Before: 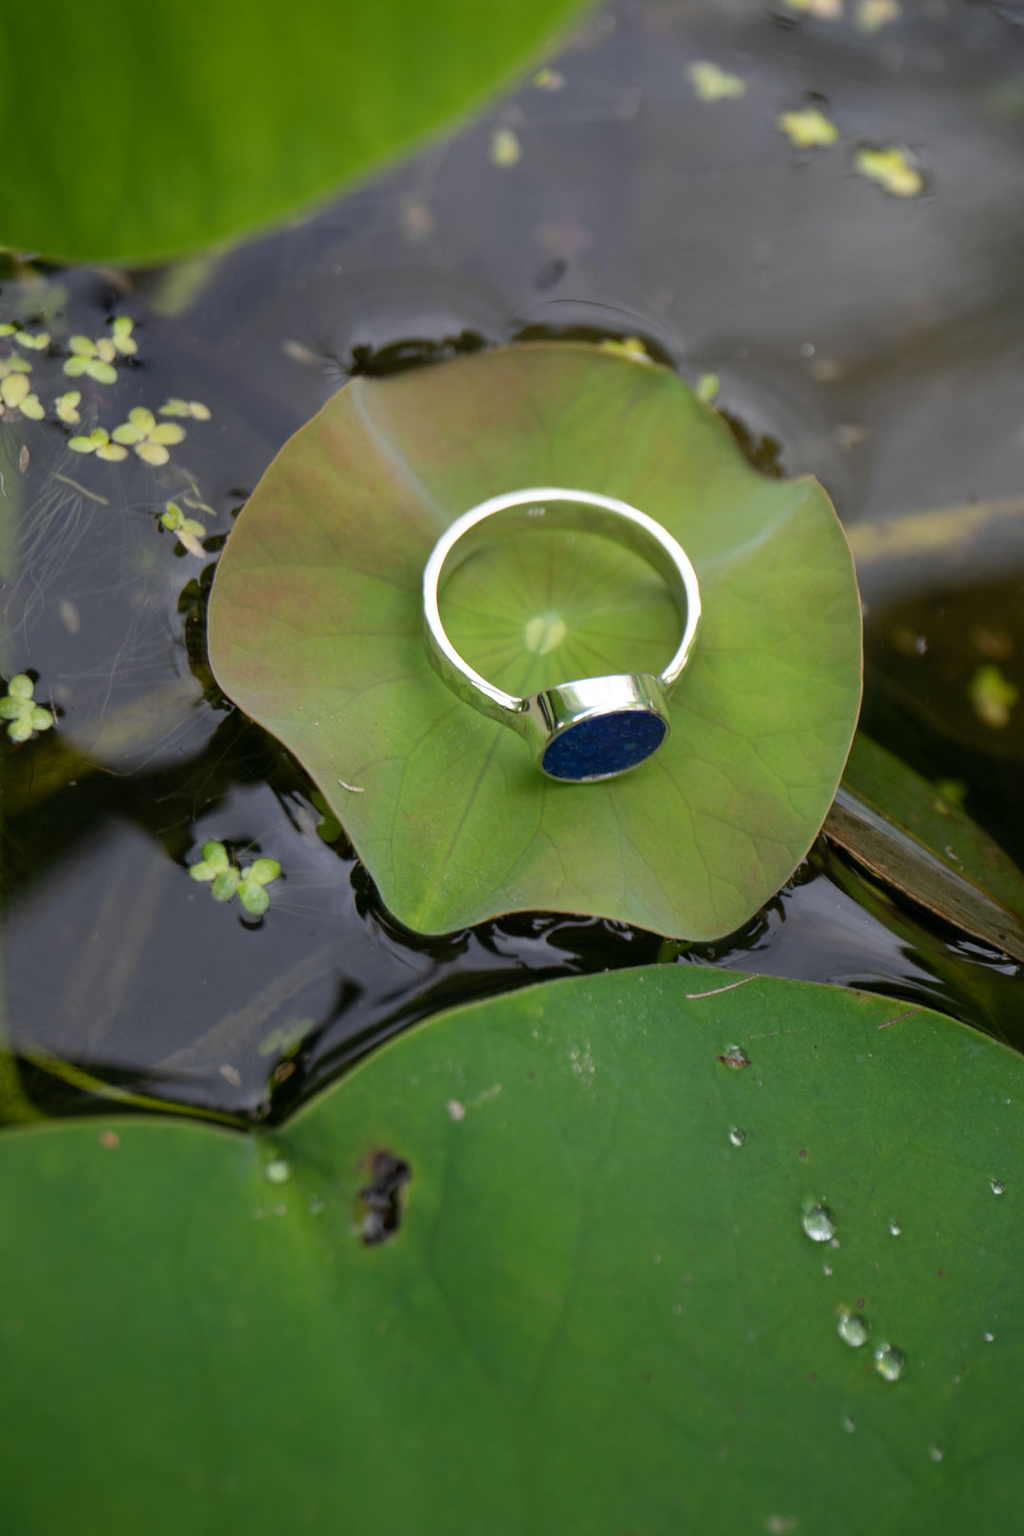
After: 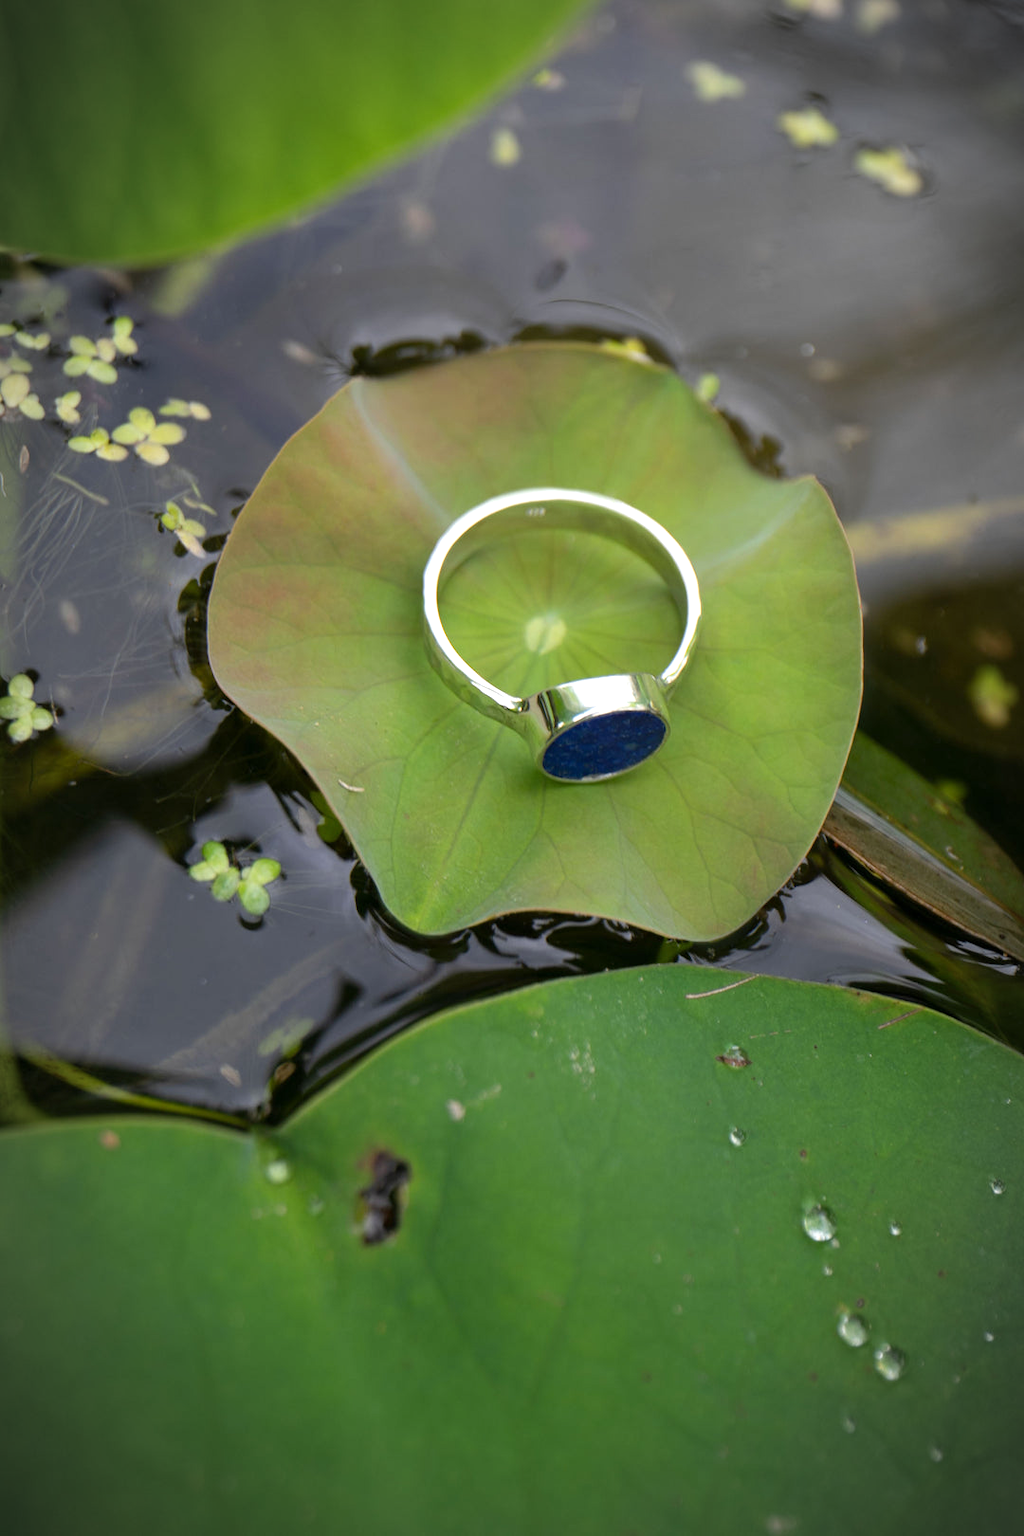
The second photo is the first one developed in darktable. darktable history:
vignetting: fall-off start 87%, automatic ratio true
exposure: exposure 0.29 EV, compensate highlight preservation false
